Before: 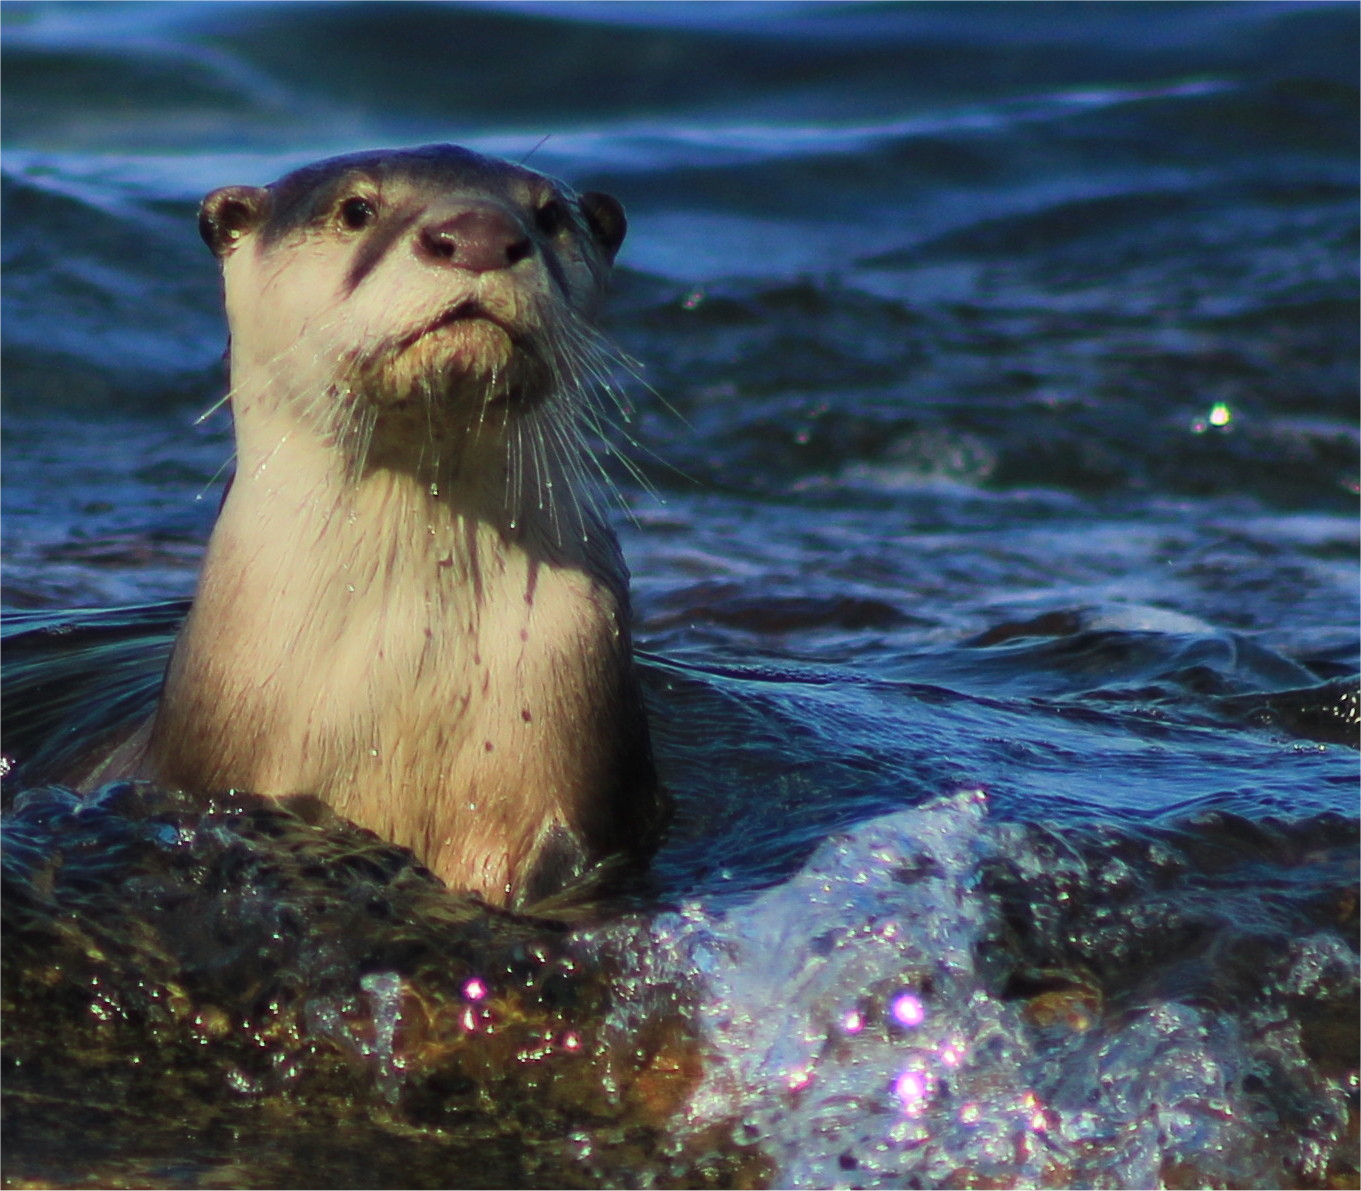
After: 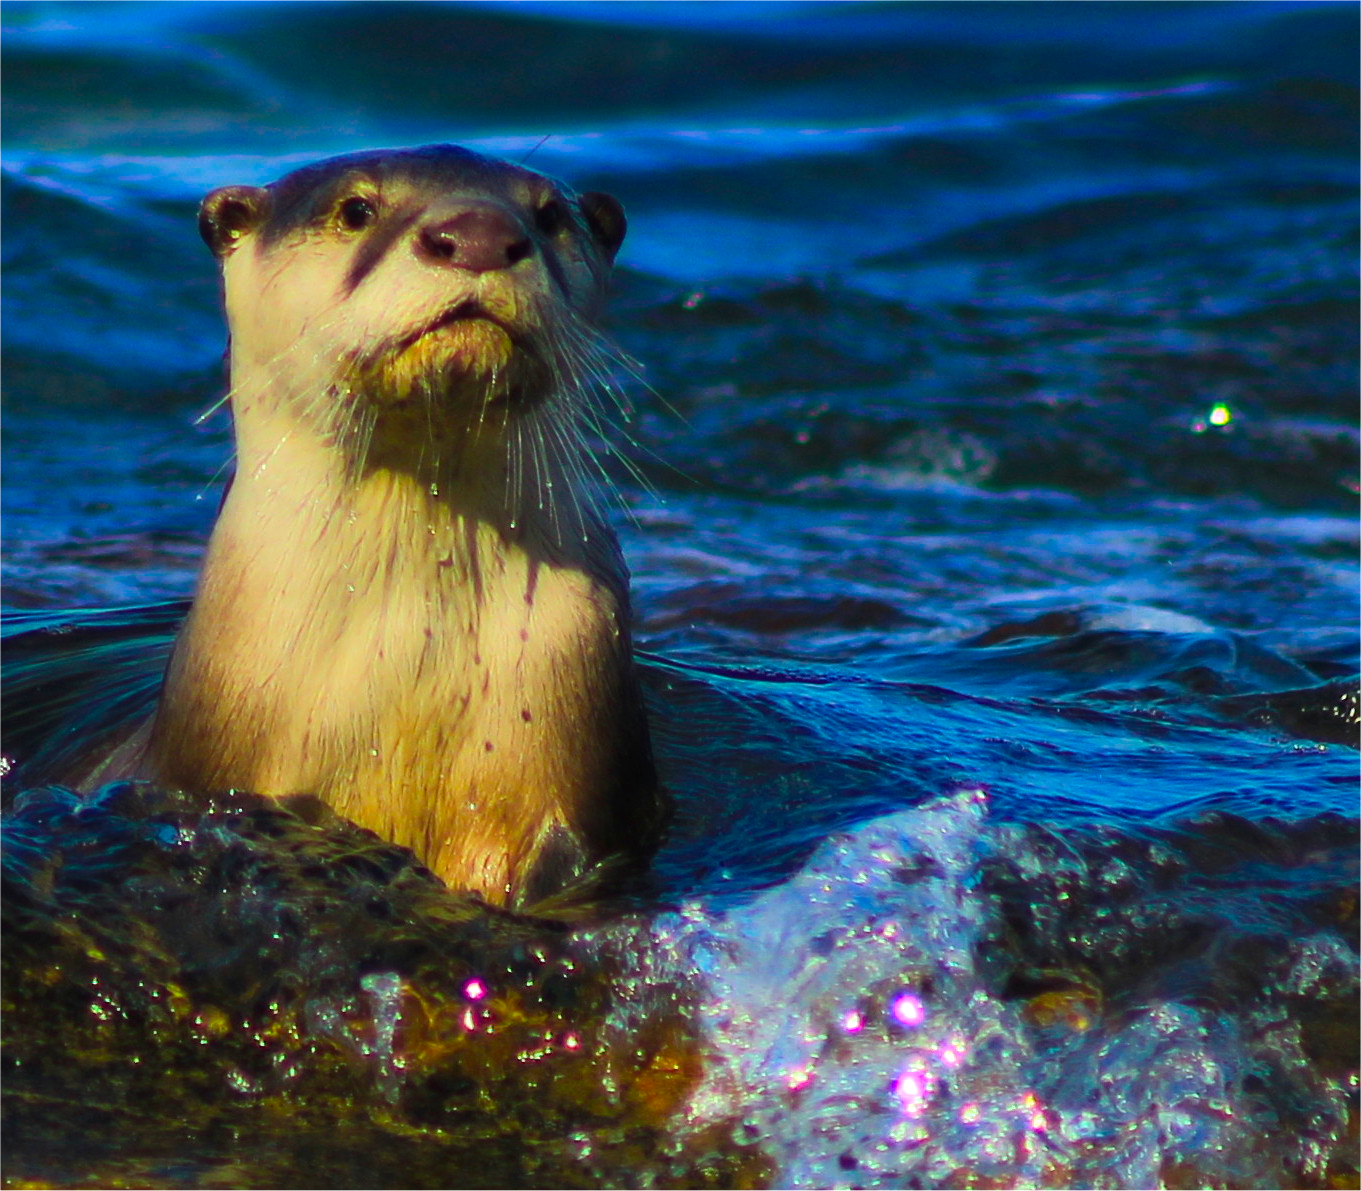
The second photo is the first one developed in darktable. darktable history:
color balance rgb: perceptual saturation grading › global saturation 10.085%, perceptual brilliance grading › highlights 5.467%, perceptual brilliance grading › shadows -9.322%, global vibrance 59.659%
